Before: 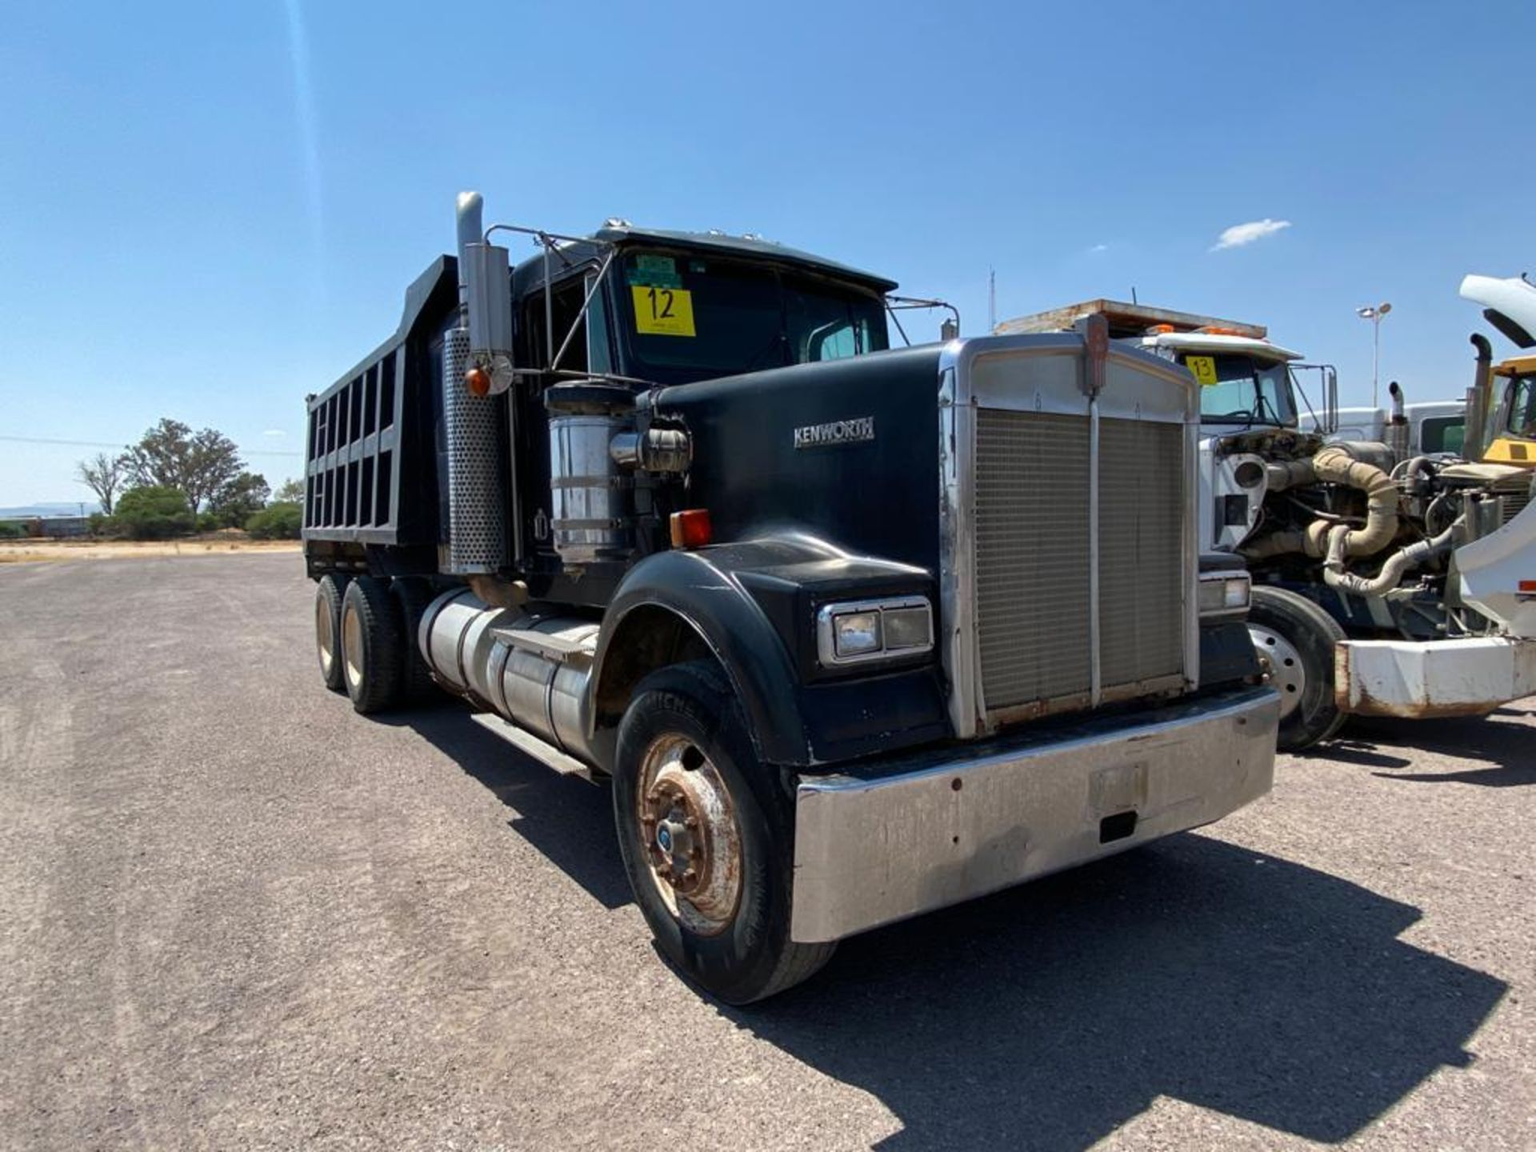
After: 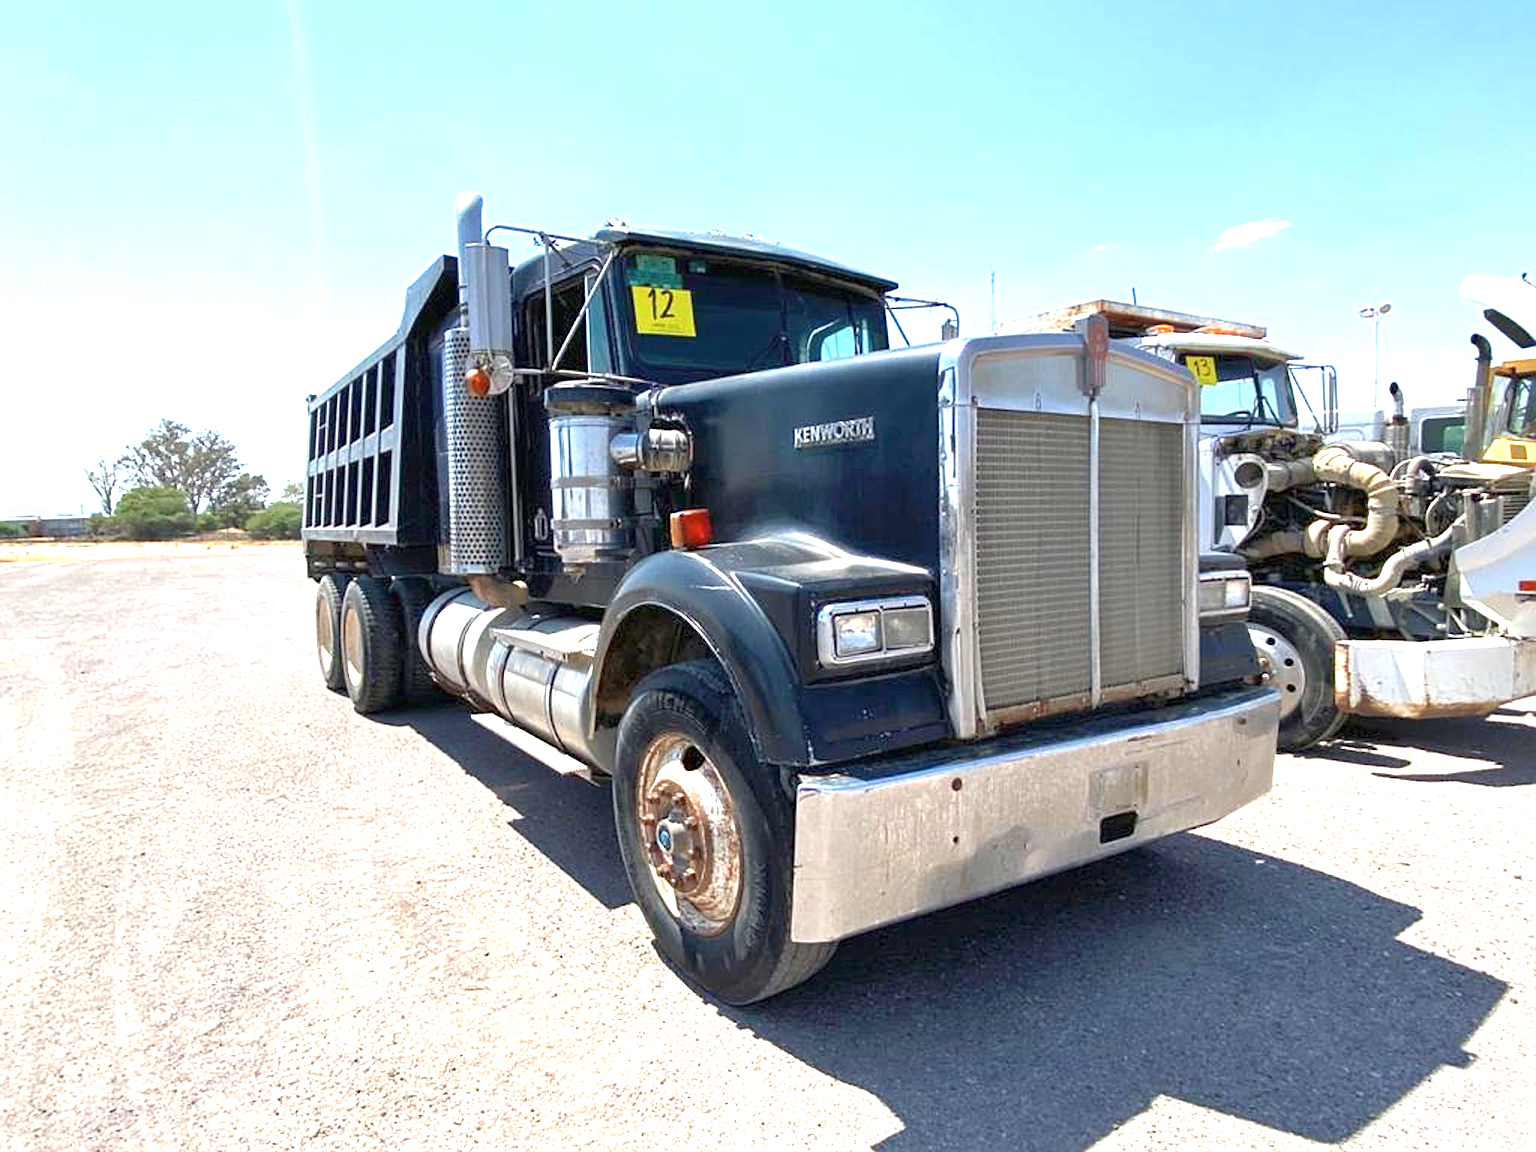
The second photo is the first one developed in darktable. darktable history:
exposure: black level correction 0, exposure 1.469 EV, compensate exposure bias true, compensate highlight preservation false
contrast brightness saturation: saturation -0.051
sharpen: on, module defaults
tone equalizer: -8 EV 1.03 EV, -7 EV 1.02 EV, -6 EV 0.966 EV, -5 EV 0.973 EV, -4 EV 1 EV, -3 EV 0.756 EV, -2 EV 0.507 EV, -1 EV 0.253 EV
shadows and highlights: shadows 13.4, white point adjustment 1.33, highlights -0.38, soften with gaussian
